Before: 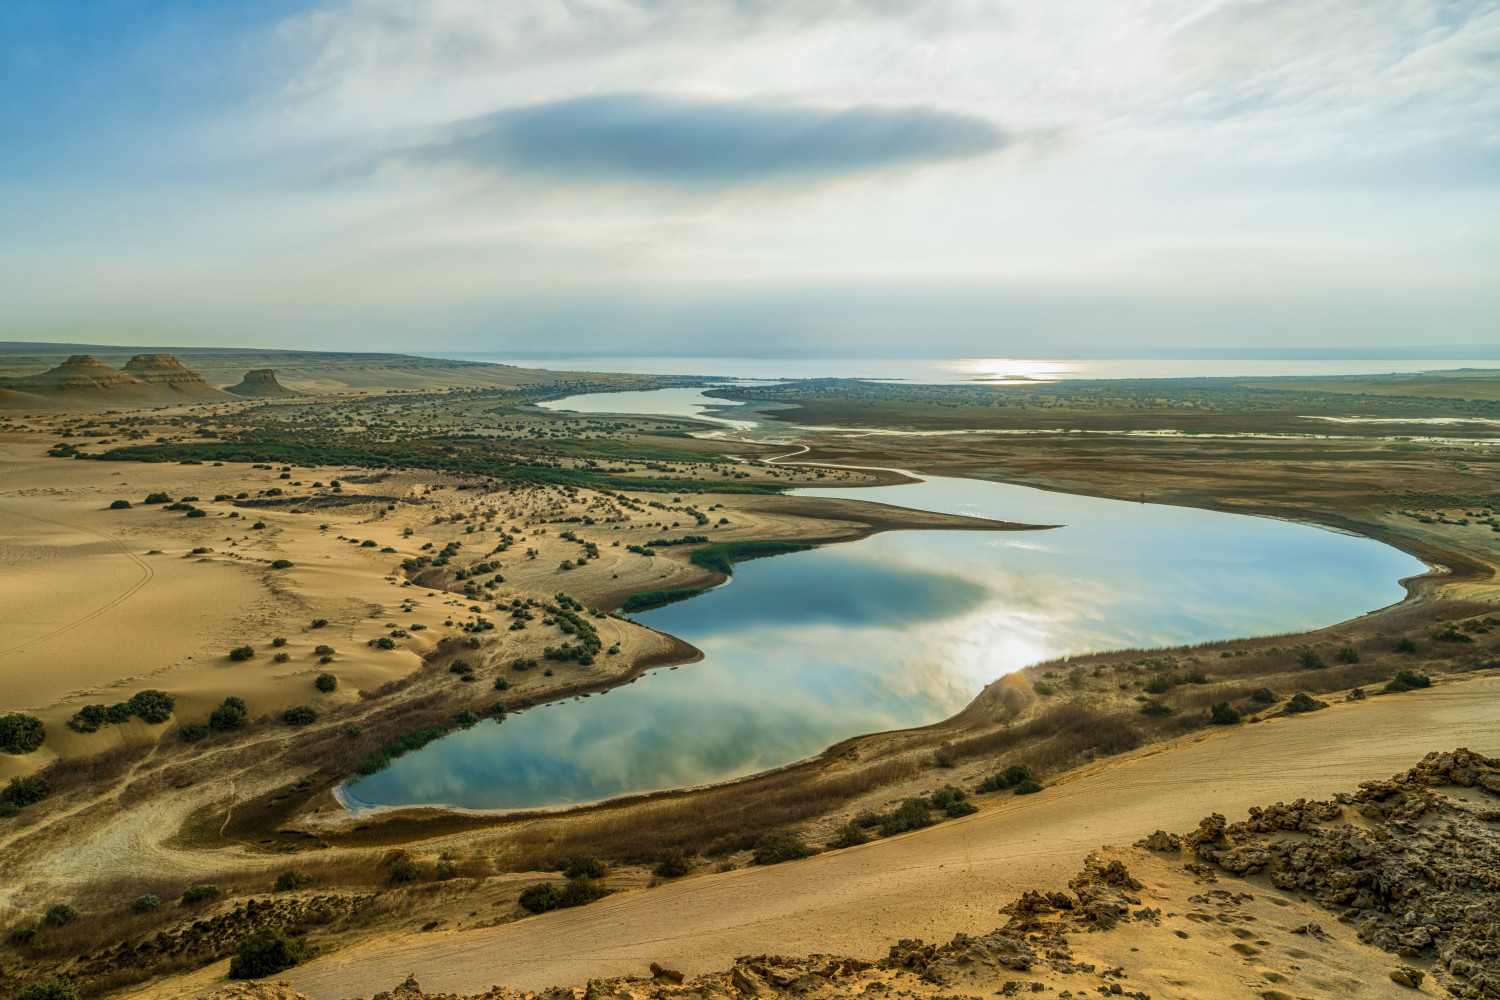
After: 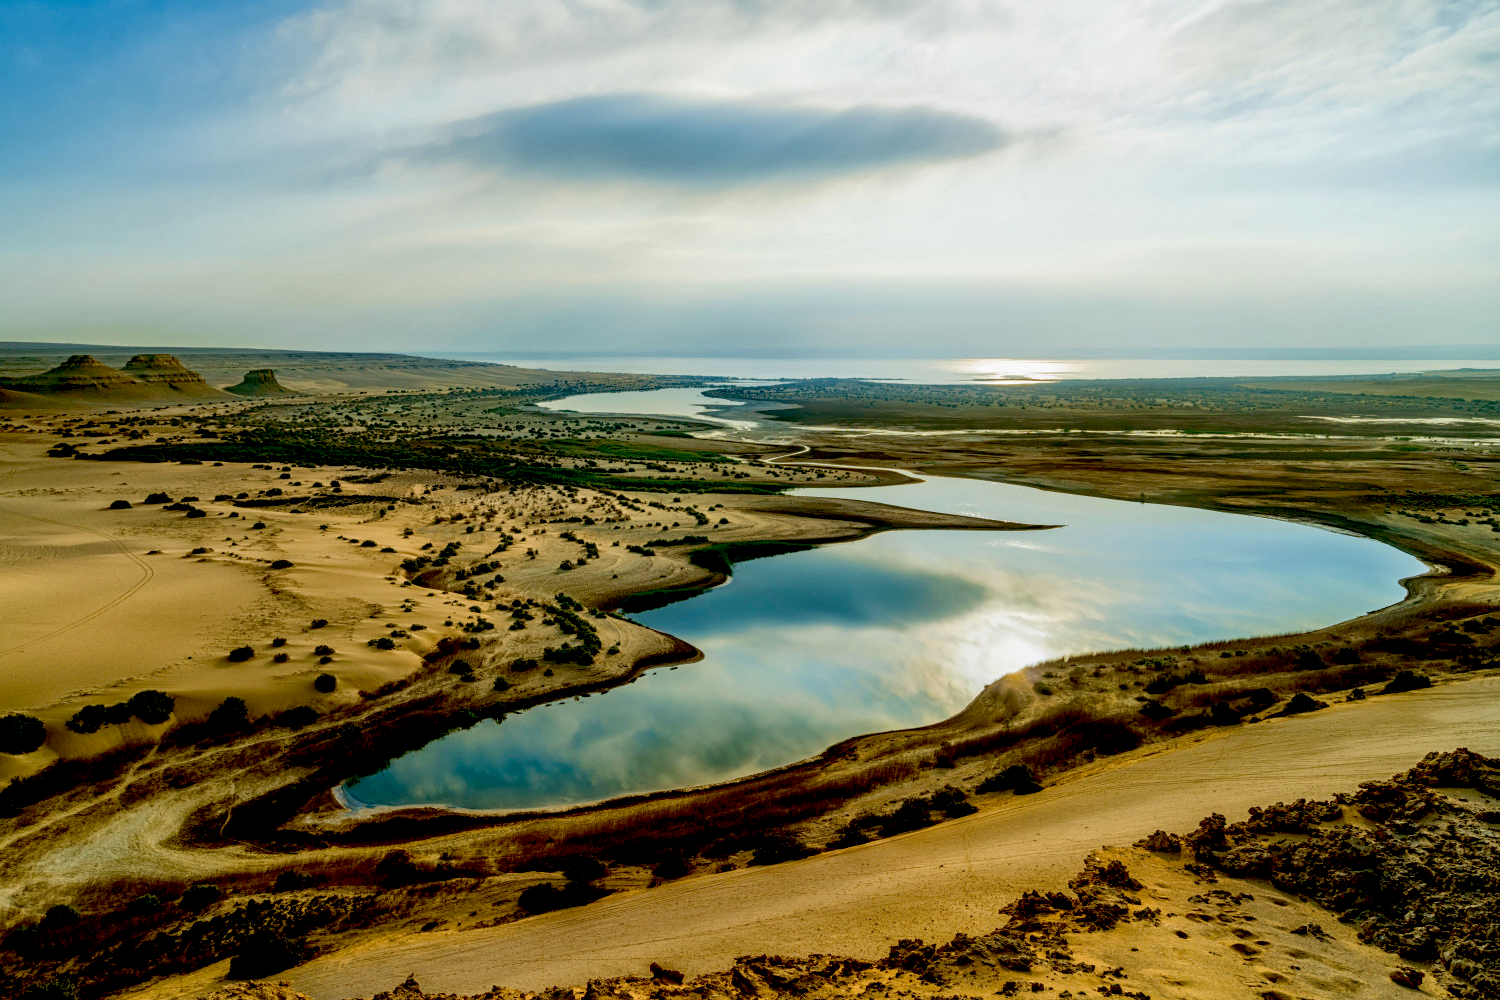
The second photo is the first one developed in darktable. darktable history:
exposure: black level correction 0.047, exposure 0.012 EV, compensate highlight preservation false
